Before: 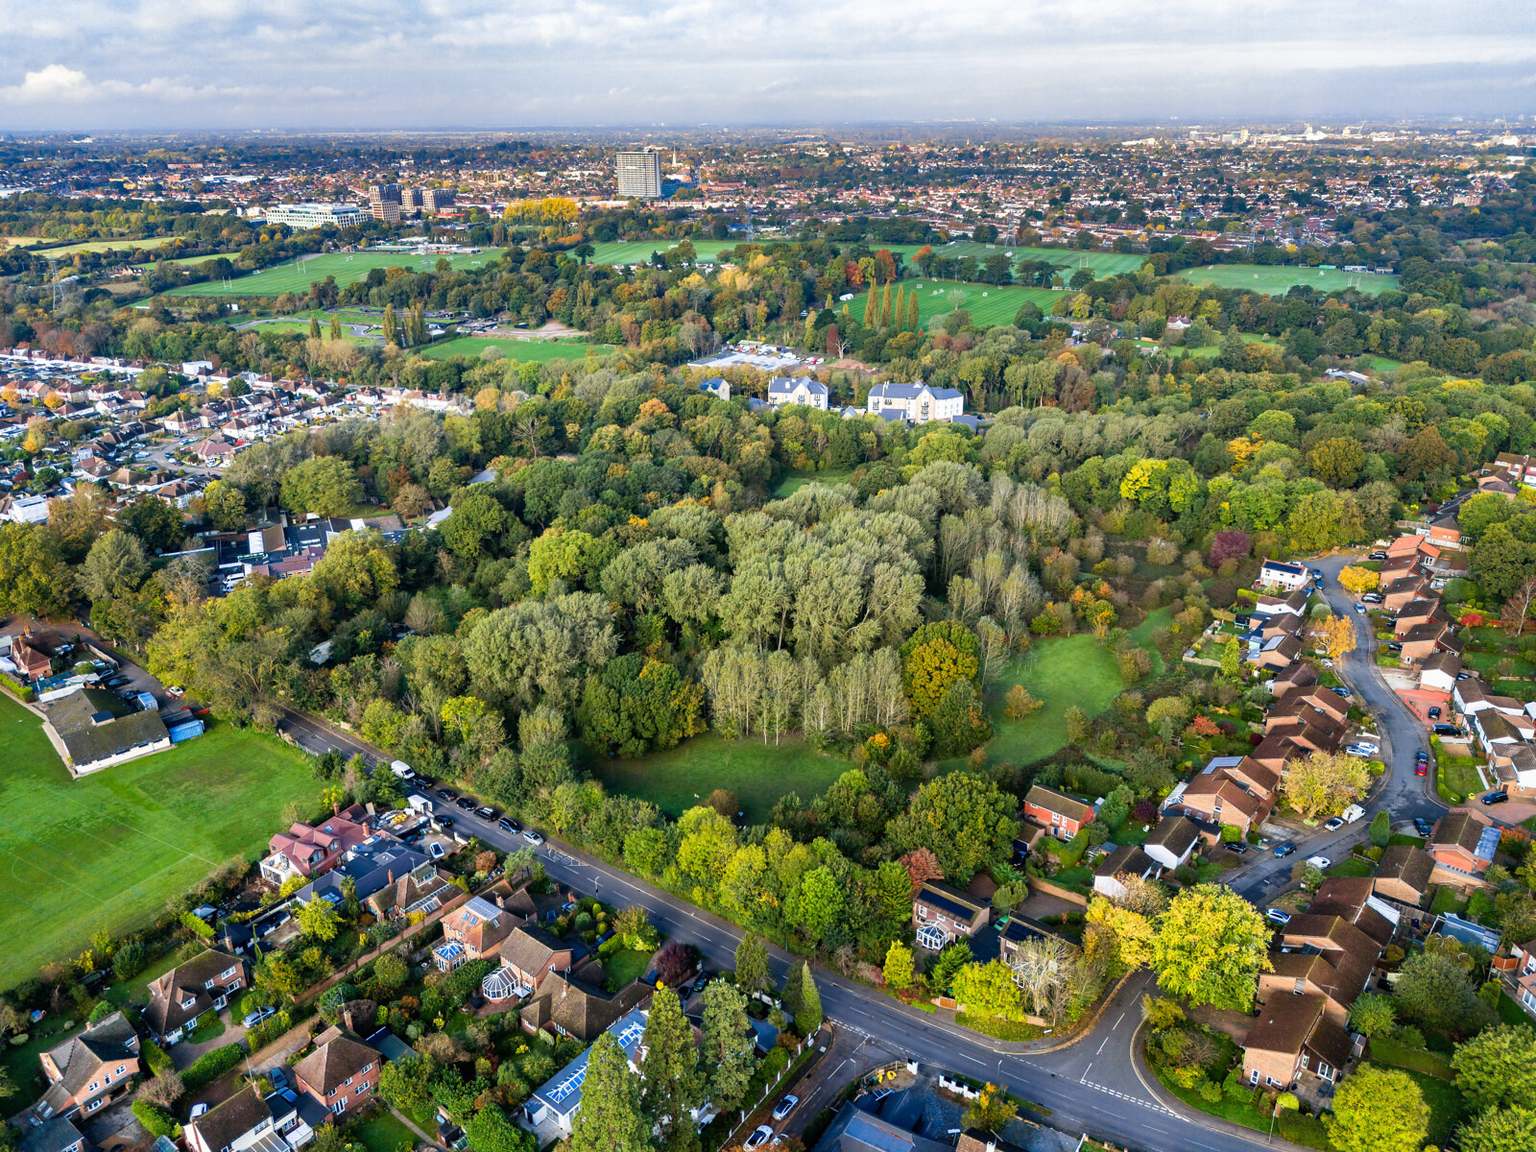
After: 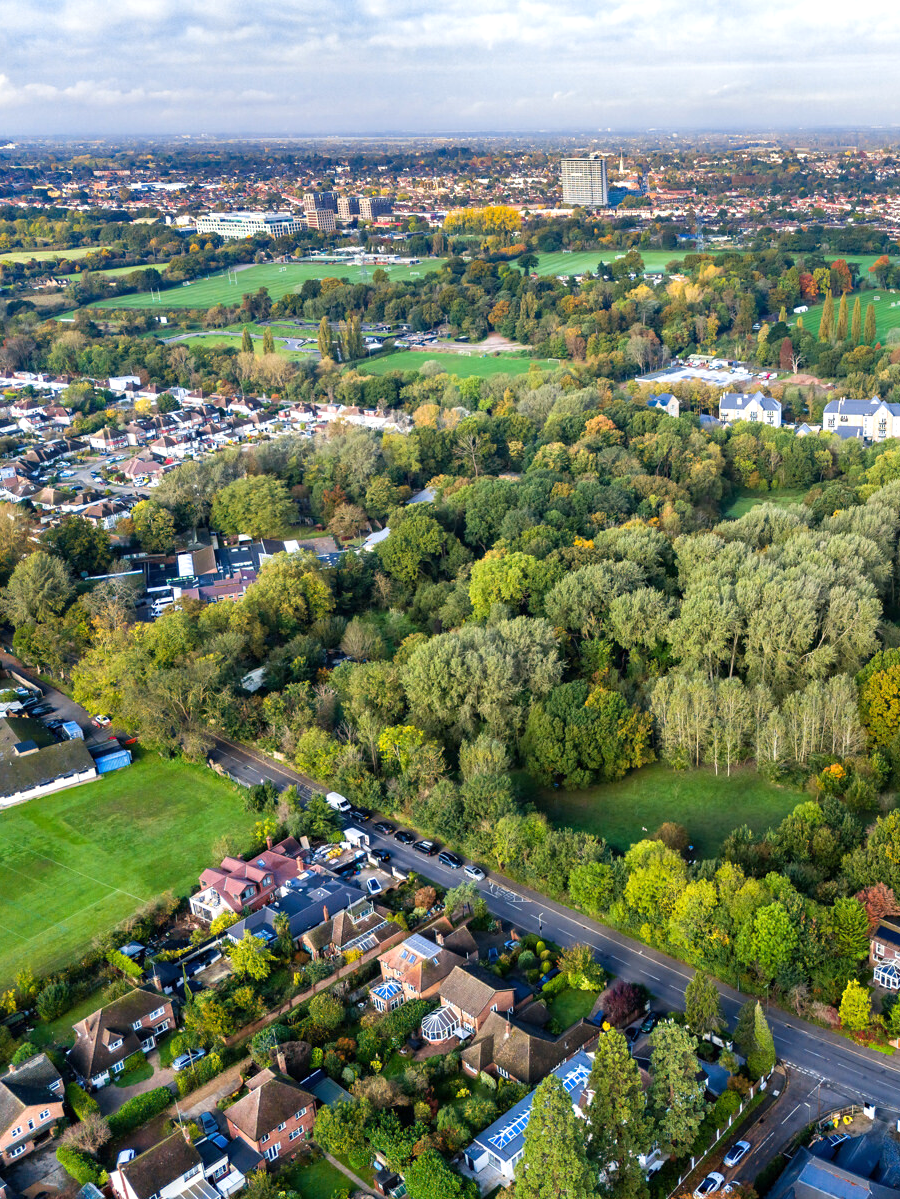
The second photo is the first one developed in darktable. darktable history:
crop: left 5.114%, right 38.589%
exposure: exposure 0.2 EV, compensate highlight preservation false
